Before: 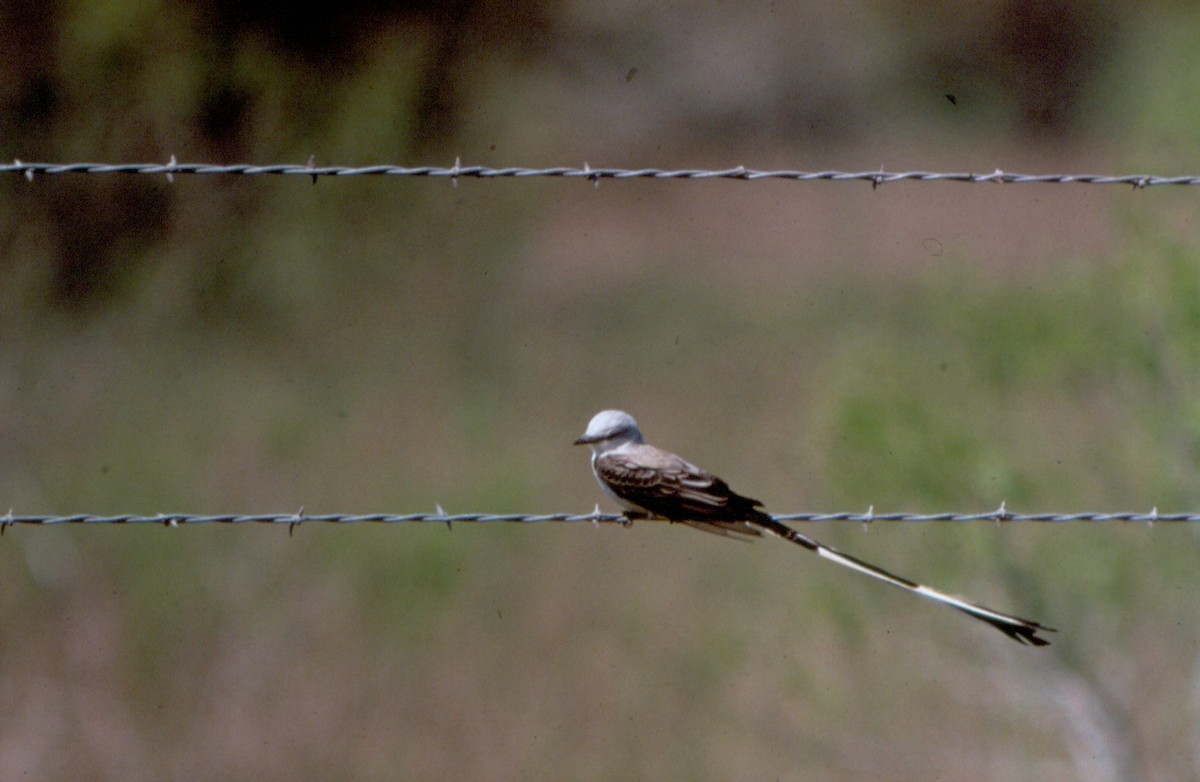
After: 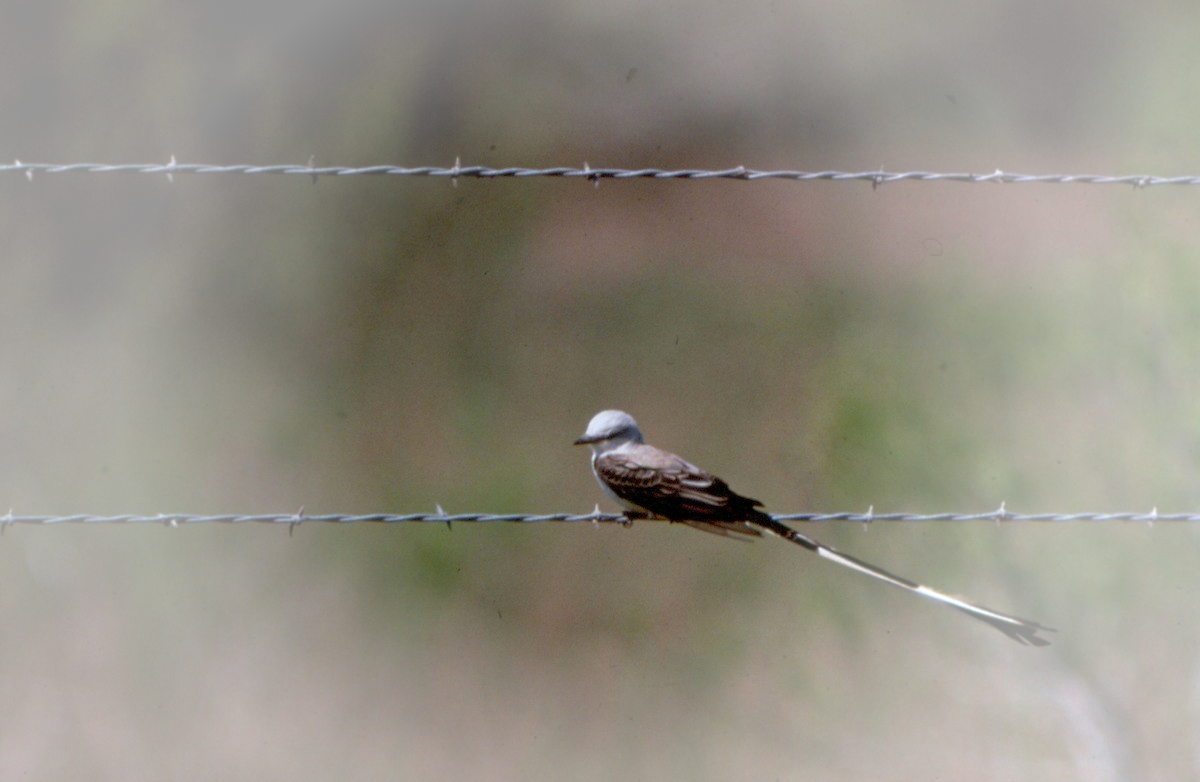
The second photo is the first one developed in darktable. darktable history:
color zones: curves: ch1 [(0, 0.523) (0.143, 0.545) (0.286, 0.52) (0.429, 0.506) (0.571, 0.503) (0.714, 0.503) (0.857, 0.508) (1, 0.523)]
vignetting: fall-off start 39.78%, fall-off radius 40.29%, brightness 0.311, saturation -0.003
